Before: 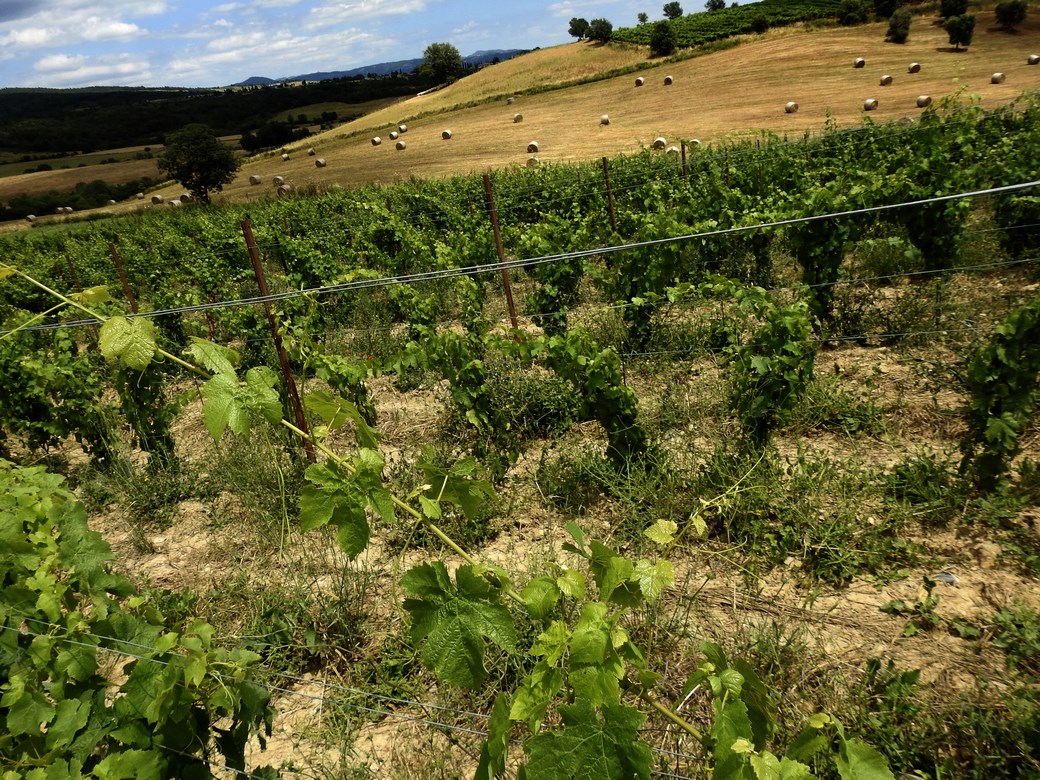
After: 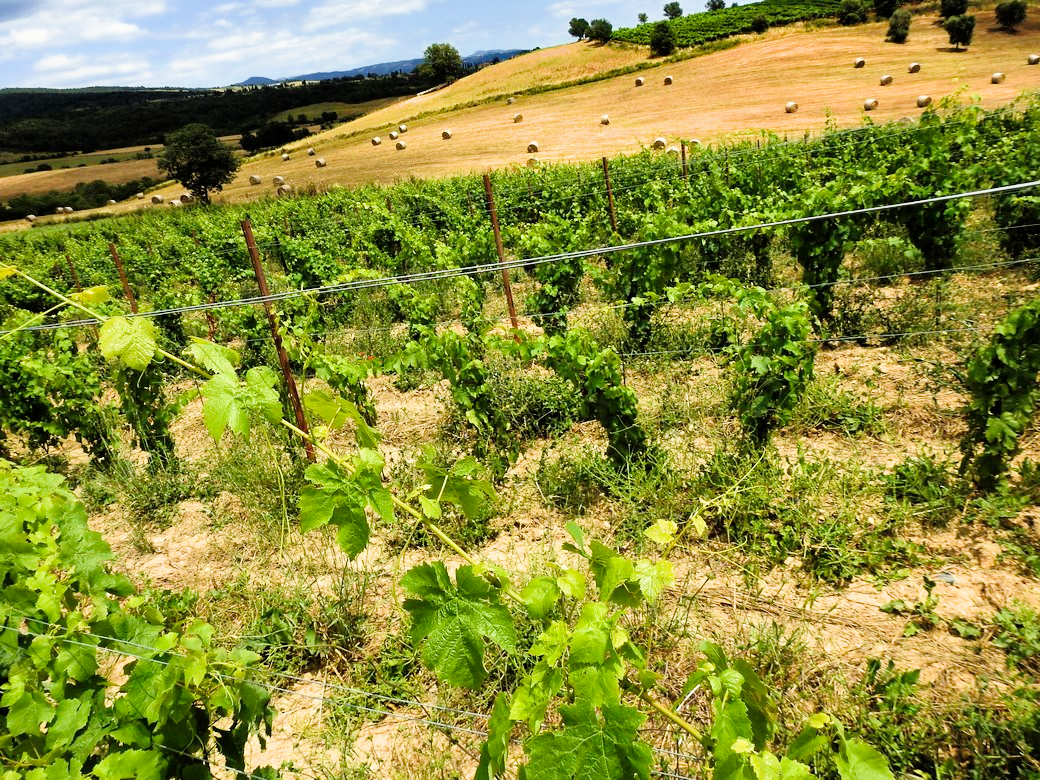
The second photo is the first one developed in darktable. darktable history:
exposure: black level correction 0, exposure 1.75 EV, compensate exposure bias true, compensate highlight preservation false
shadows and highlights: soften with gaussian
filmic rgb: black relative exposure -7.65 EV, white relative exposure 4.56 EV, hardness 3.61
